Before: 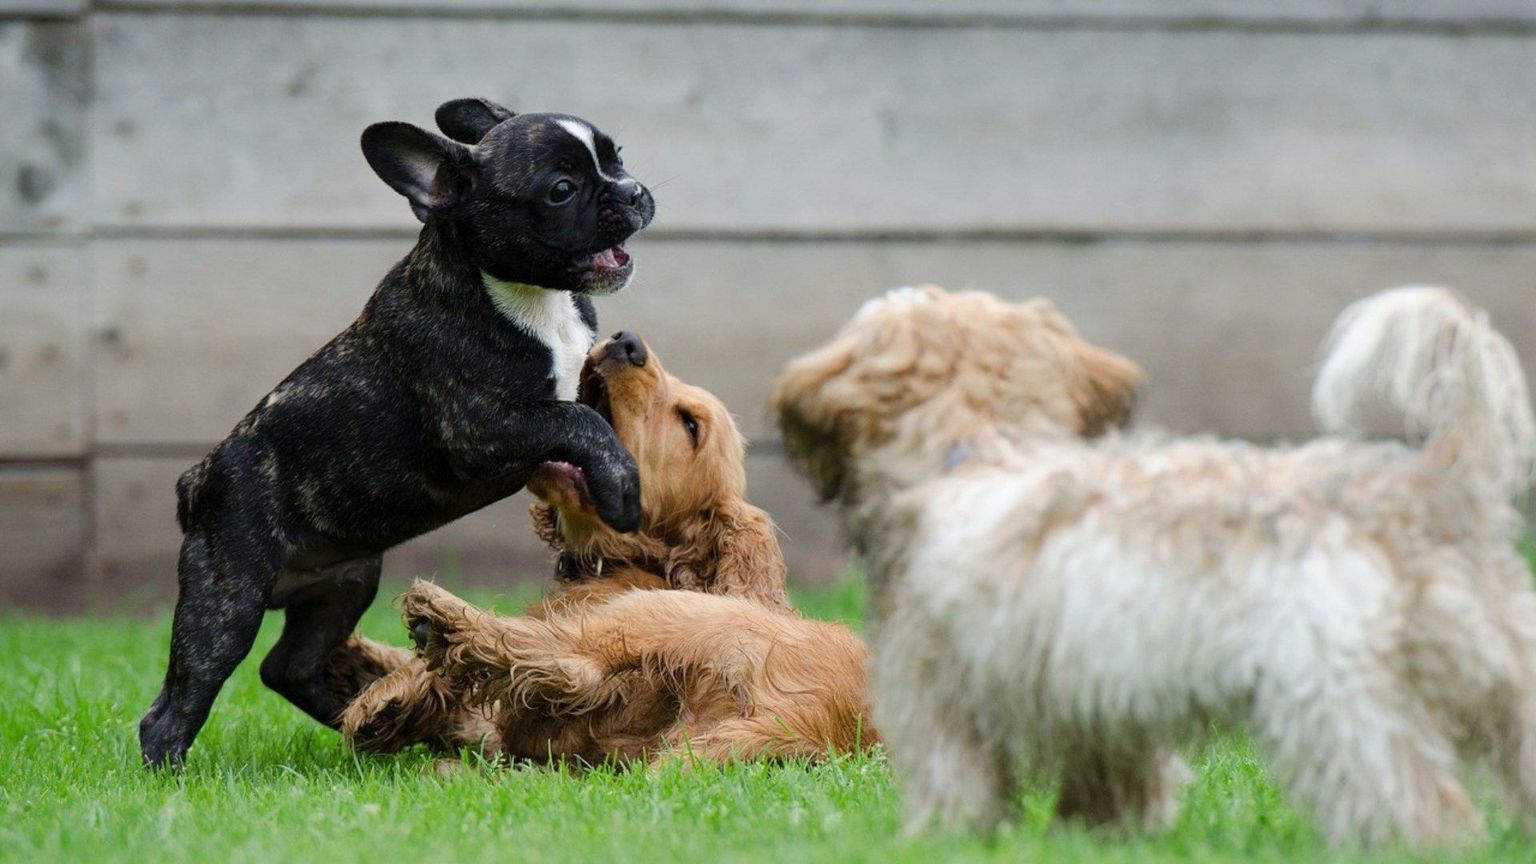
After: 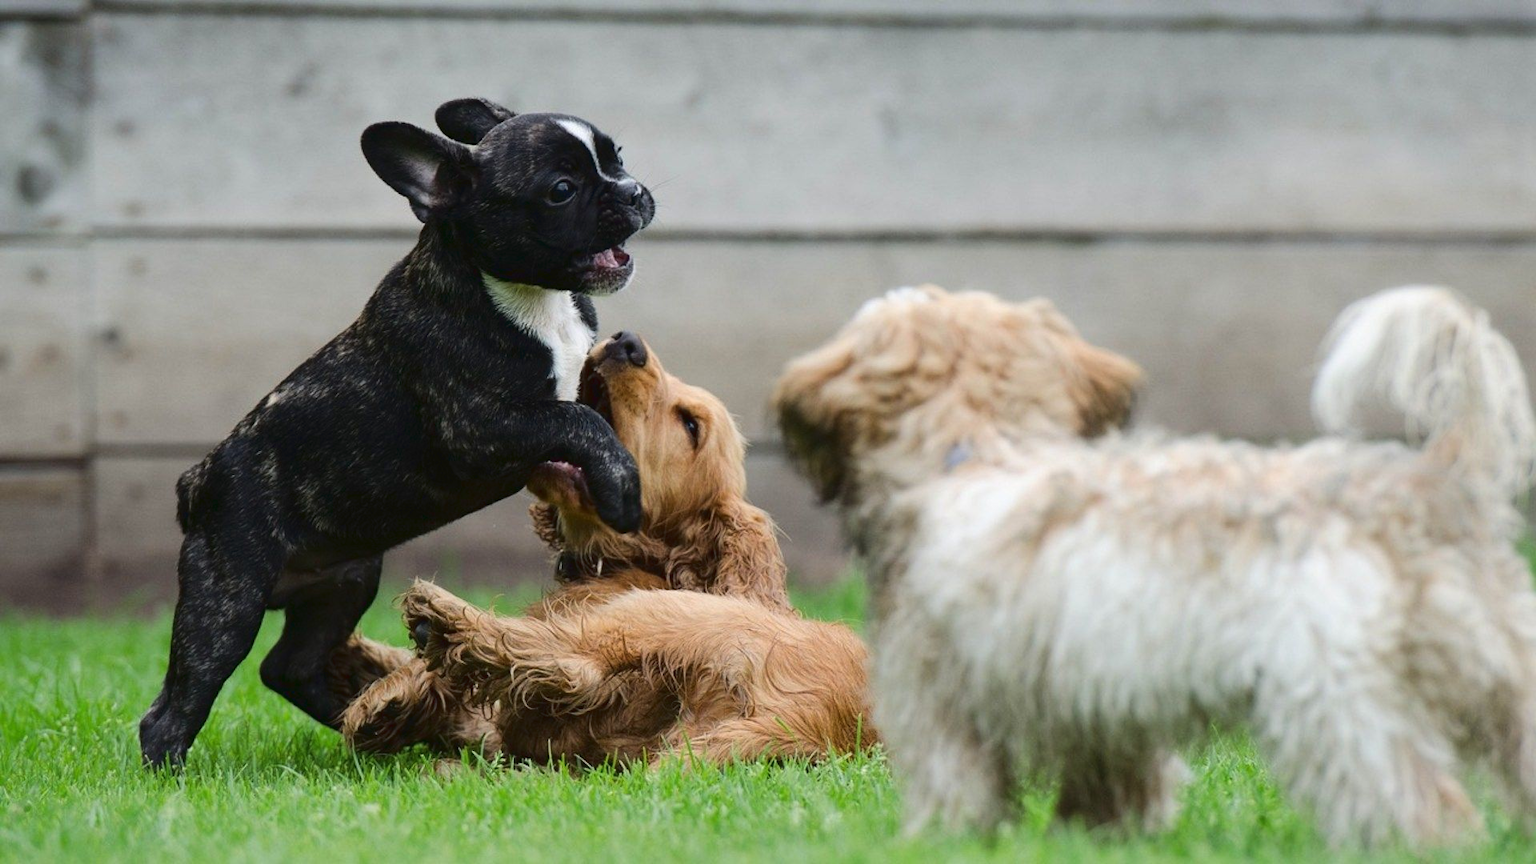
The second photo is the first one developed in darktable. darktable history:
white balance: emerald 1
tone curve: curves: ch0 [(0, 0.032) (0.181, 0.156) (0.751, 0.762) (1, 1)], color space Lab, linked channels, preserve colors none
